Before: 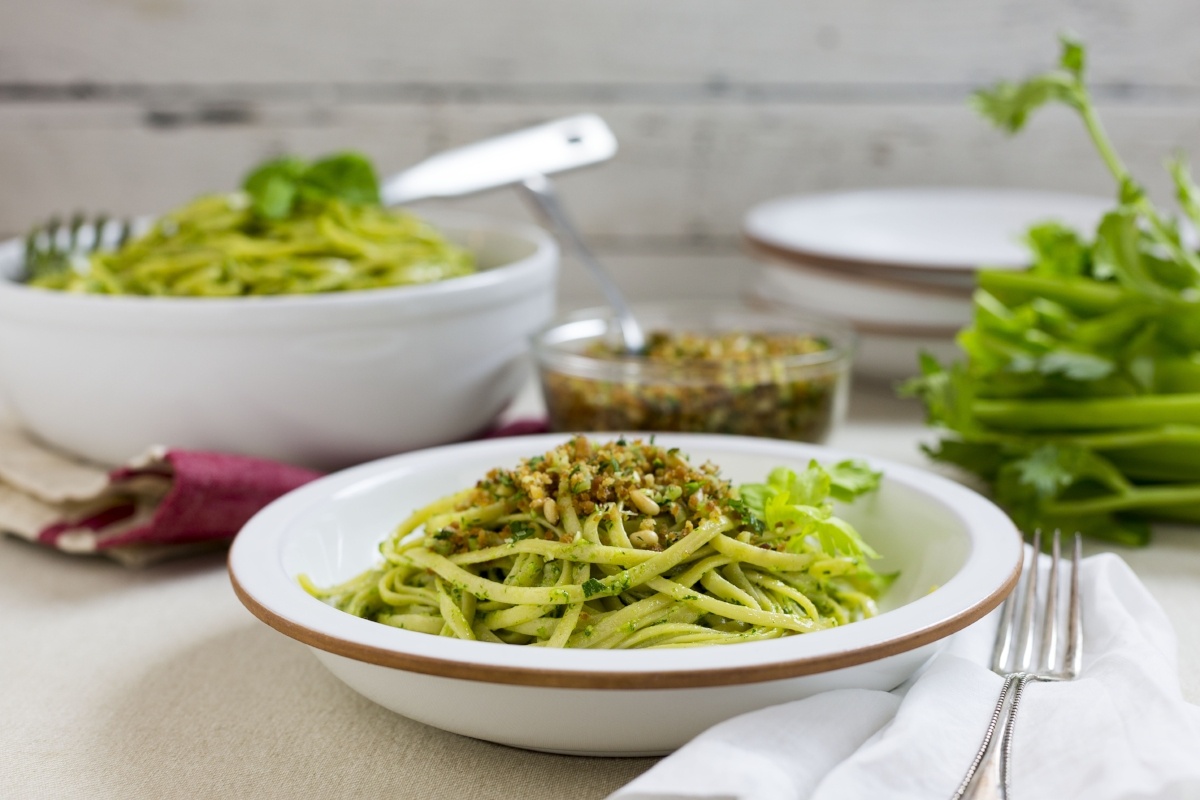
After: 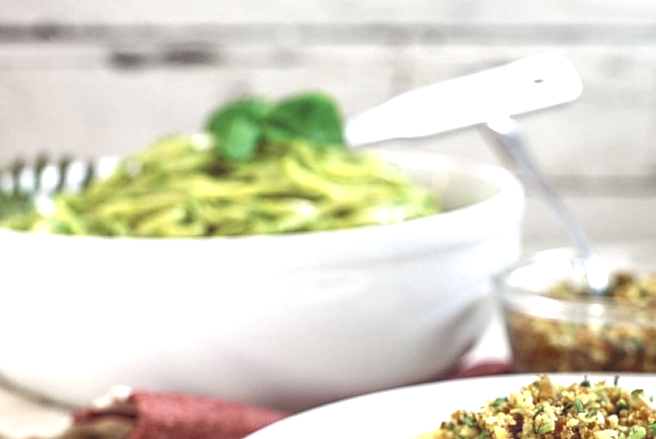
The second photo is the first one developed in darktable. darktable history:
crop and rotate: left 3.047%, top 7.509%, right 42.236%, bottom 37.598%
exposure: black level correction 0.001, exposure 1.05 EV, compensate exposure bias true, compensate highlight preservation false
rotate and perspective: automatic cropping off
color balance rgb: shadows lift › chroma 9.92%, shadows lift › hue 45.12°, power › luminance 3.26%, power › hue 231.93°, global offset › luminance 0.4%, global offset › chroma 0.21%, global offset › hue 255.02°
sharpen: on, module defaults
local contrast: highlights 0%, shadows 0%, detail 133%
color zones: curves: ch0 [(0, 0.5) (0.125, 0.4) (0.25, 0.5) (0.375, 0.4) (0.5, 0.4) (0.625, 0.35) (0.75, 0.35) (0.875, 0.5)]; ch1 [(0, 0.35) (0.125, 0.45) (0.25, 0.35) (0.375, 0.35) (0.5, 0.35) (0.625, 0.35) (0.75, 0.45) (0.875, 0.35)]; ch2 [(0, 0.6) (0.125, 0.5) (0.25, 0.5) (0.375, 0.6) (0.5, 0.6) (0.625, 0.5) (0.75, 0.5) (0.875, 0.5)]
